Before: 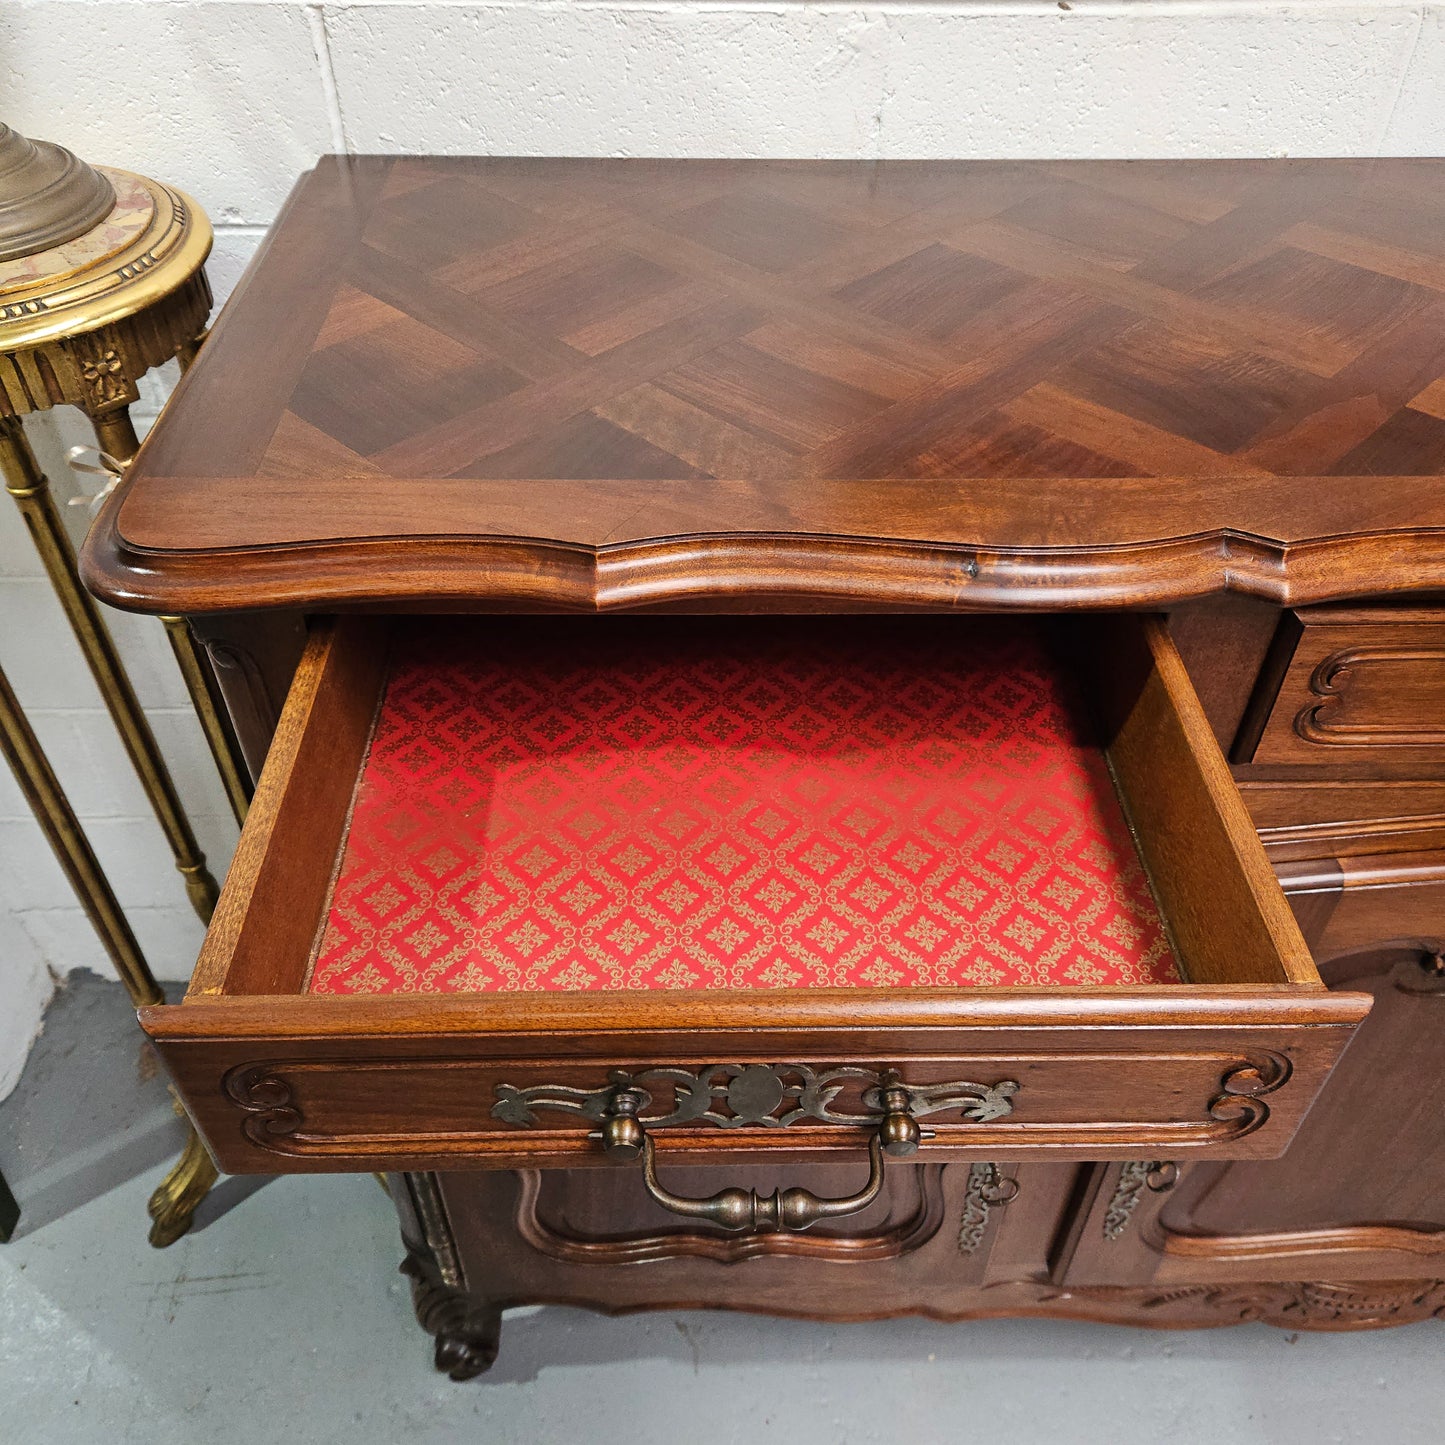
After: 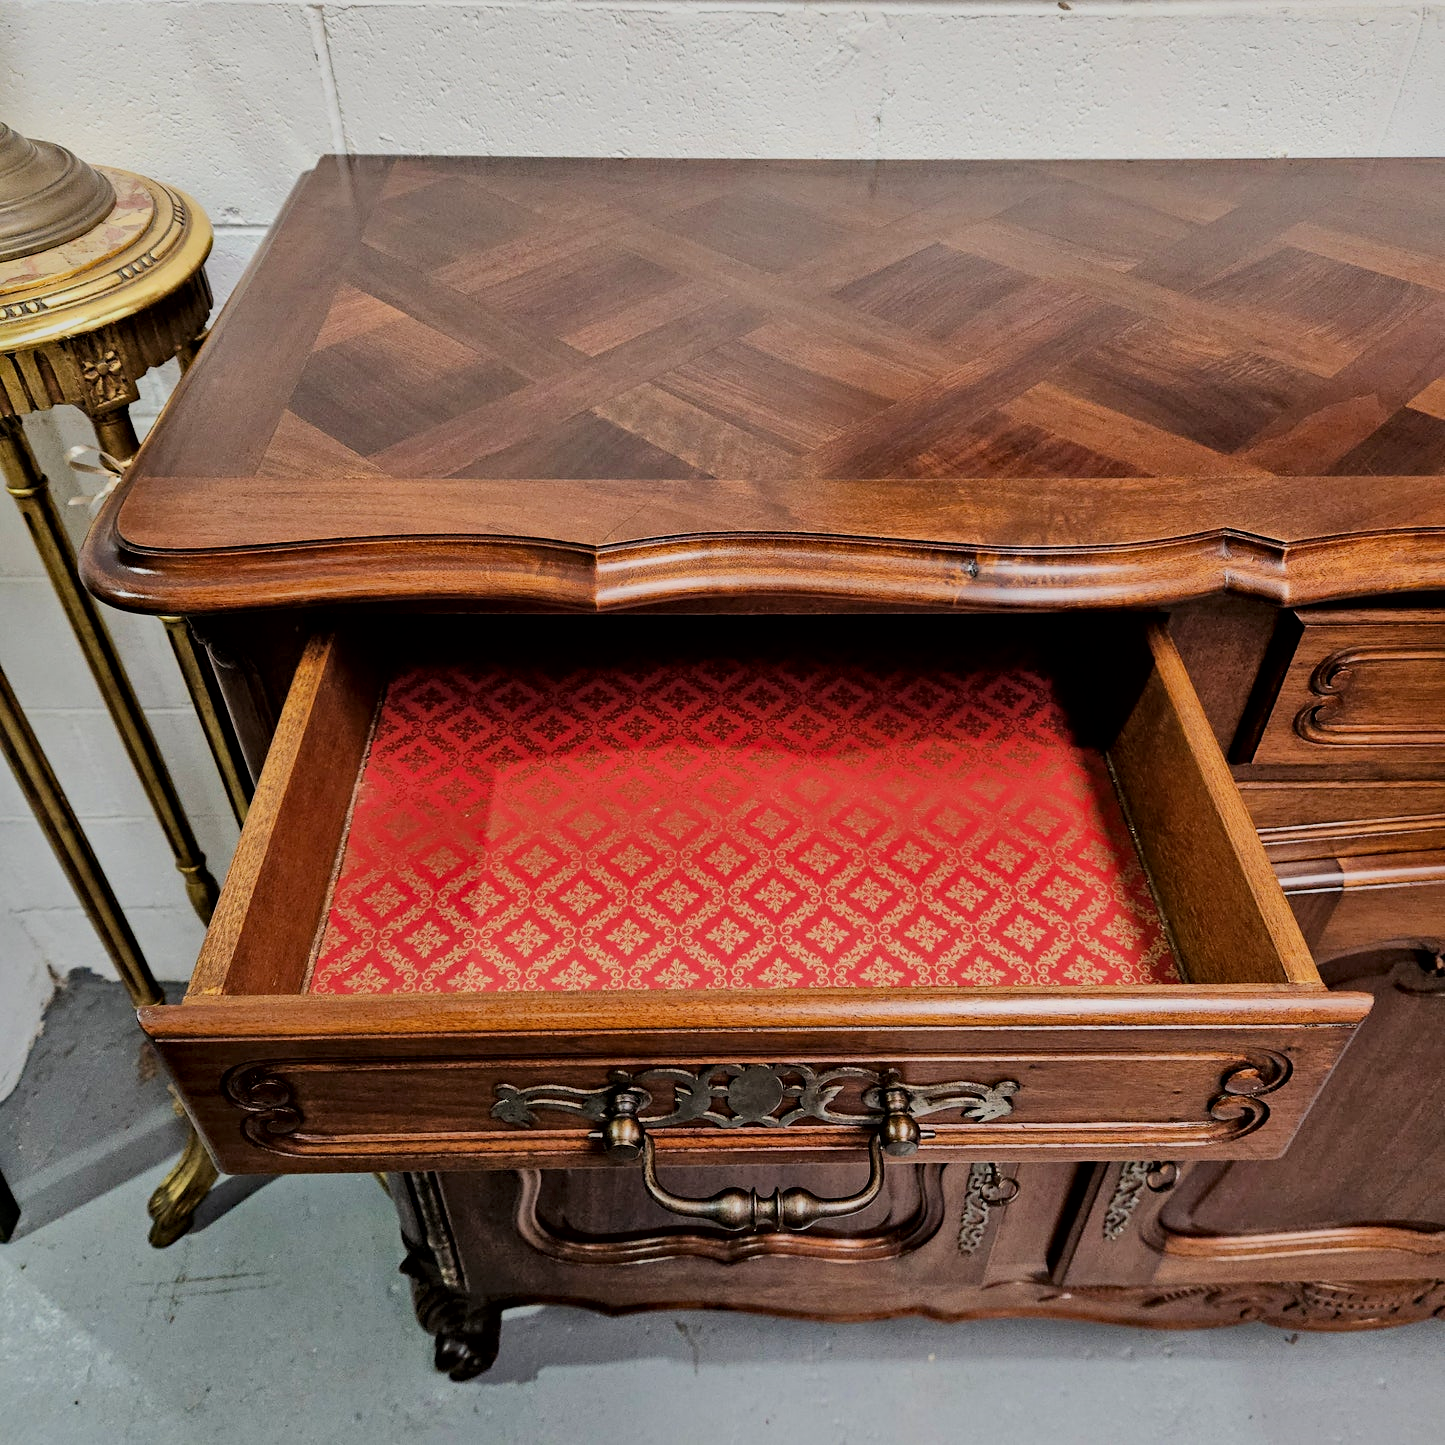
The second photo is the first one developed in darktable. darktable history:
local contrast: mode bilateral grid, contrast 20, coarseness 50, detail 150%, midtone range 0.2
haze removal: compatibility mode true, adaptive false
filmic rgb: black relative exposure -7.15 EV, white relative exposure 5.36 EV, hardness 3.02, color science v6 (2022)
